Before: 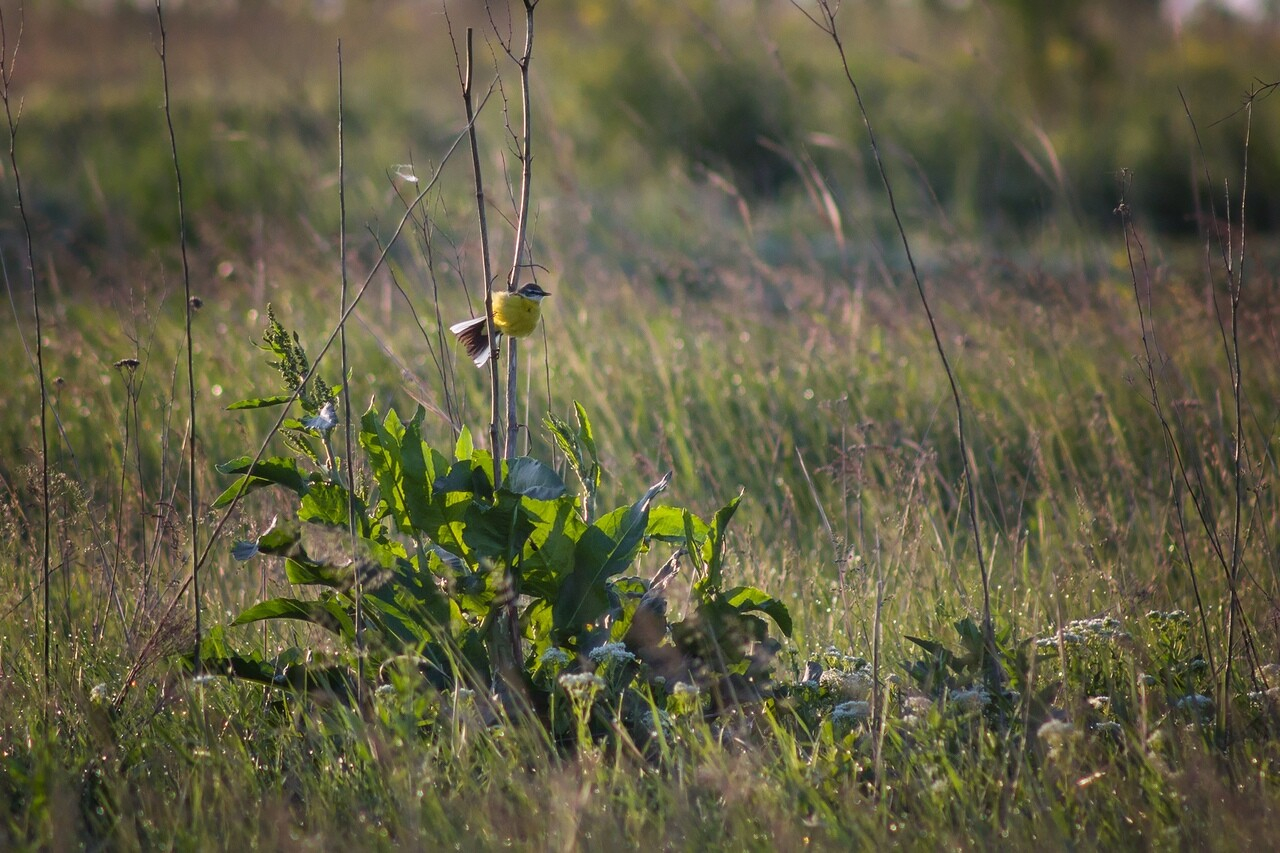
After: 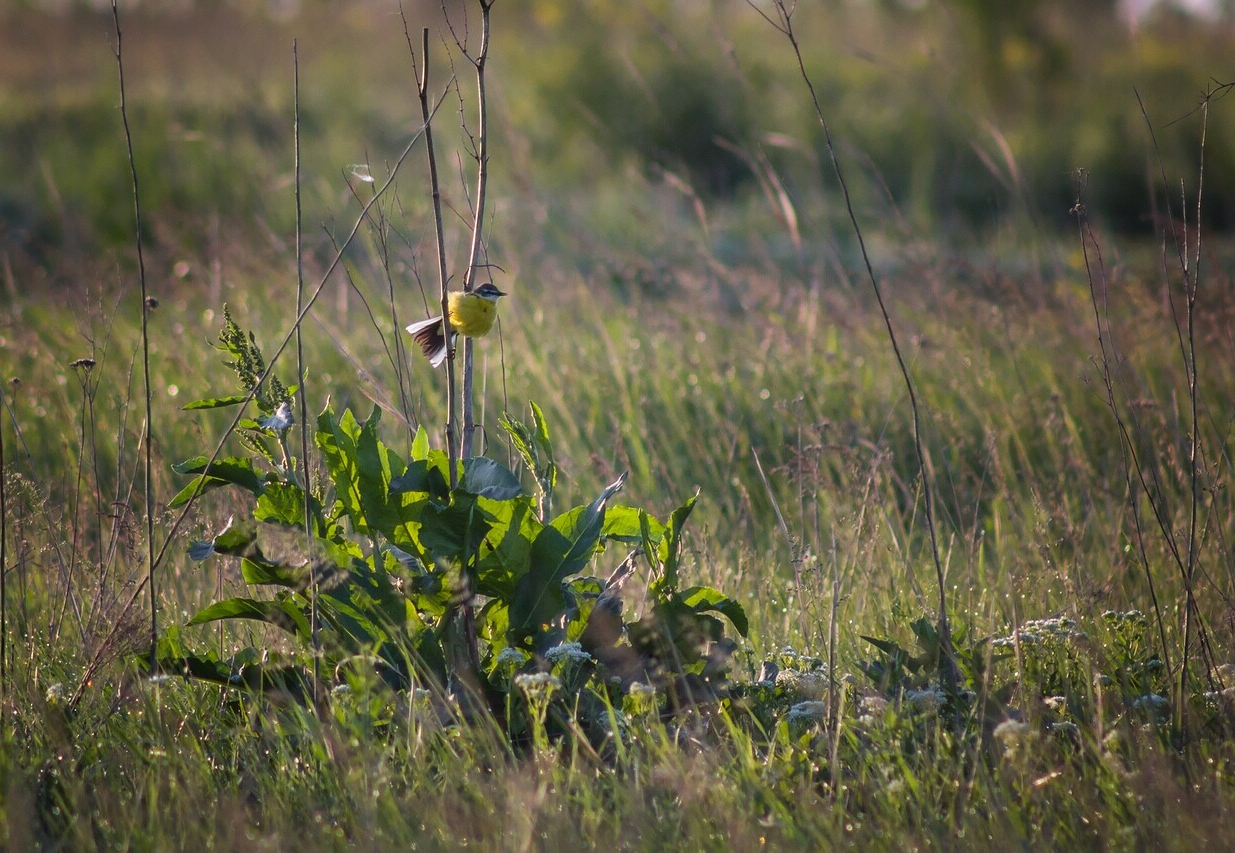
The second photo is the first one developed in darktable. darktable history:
crop and rotate: left 3.461%
